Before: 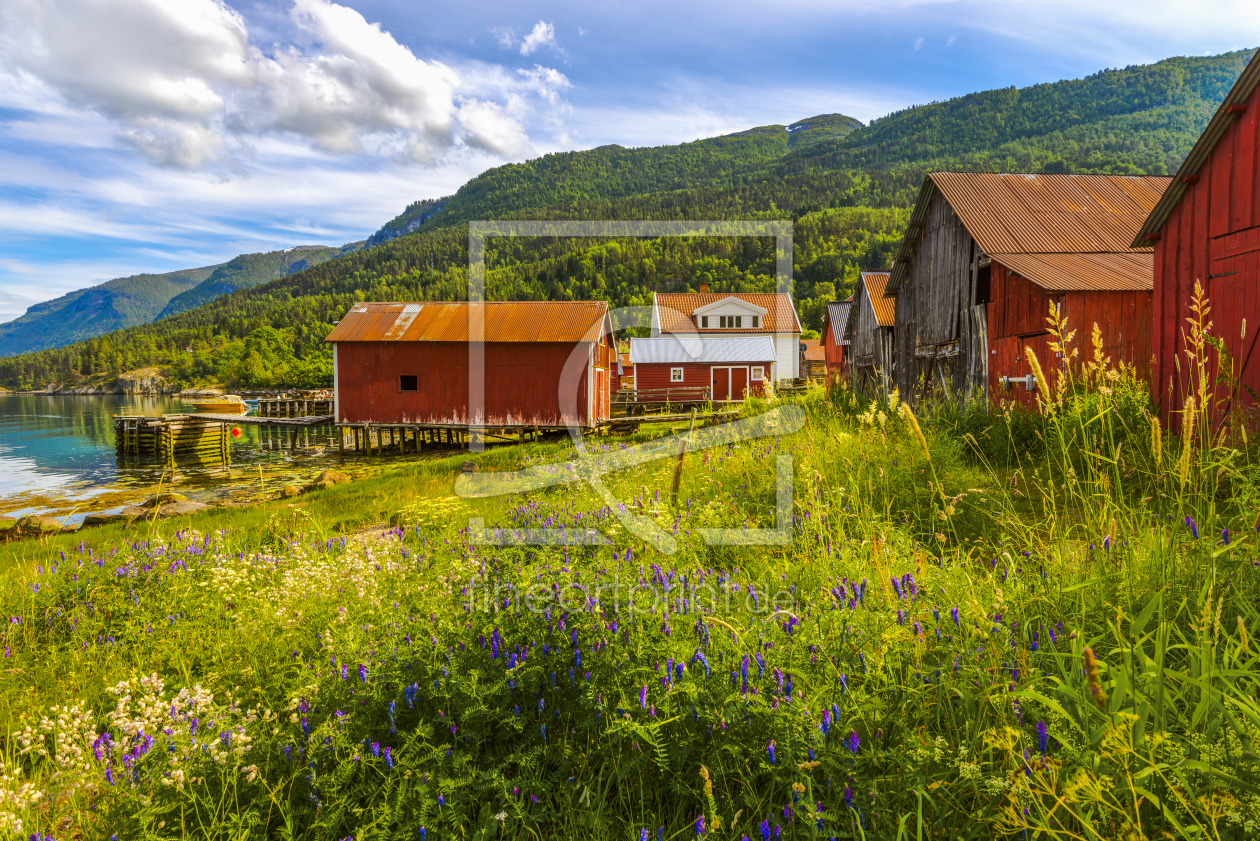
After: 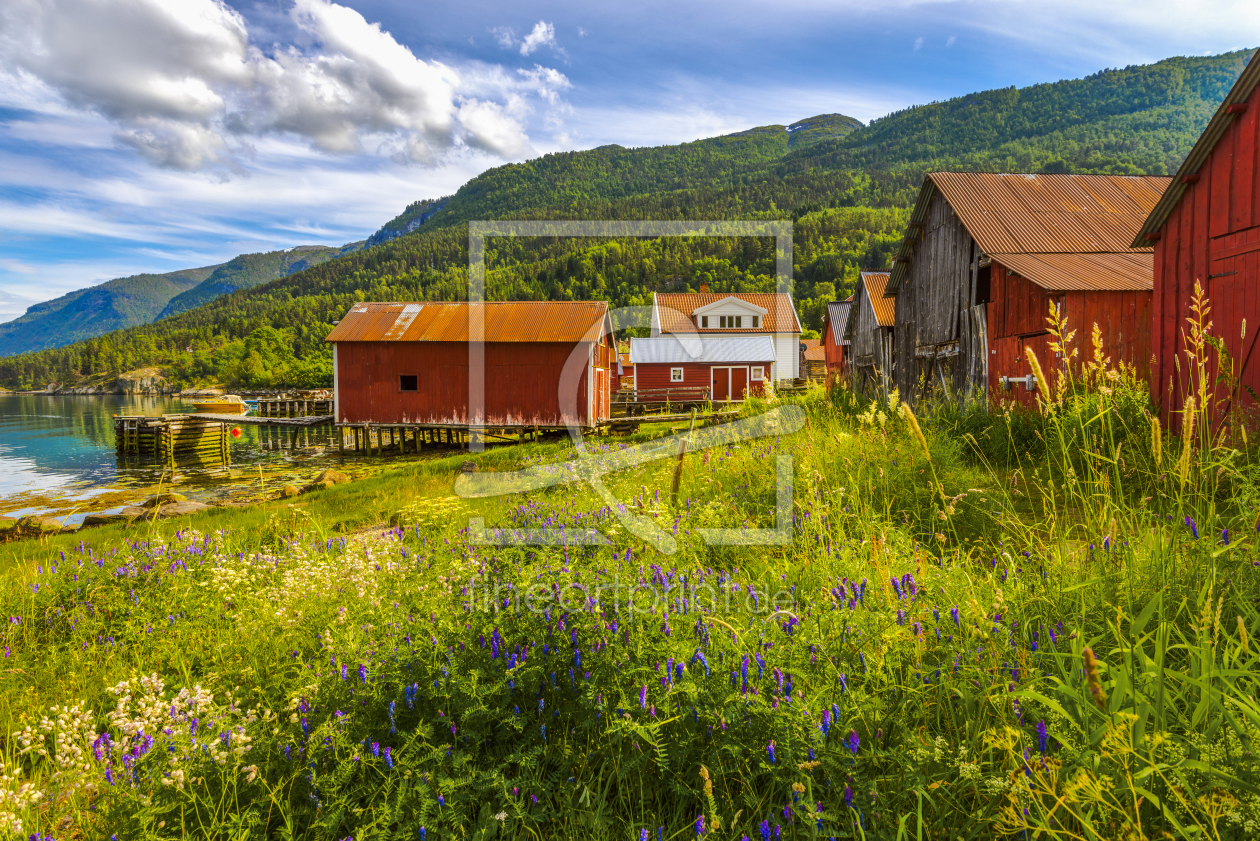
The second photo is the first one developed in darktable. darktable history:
shadows and highlights: shadows 22.79, highlights -49.25, soften with gaussian
